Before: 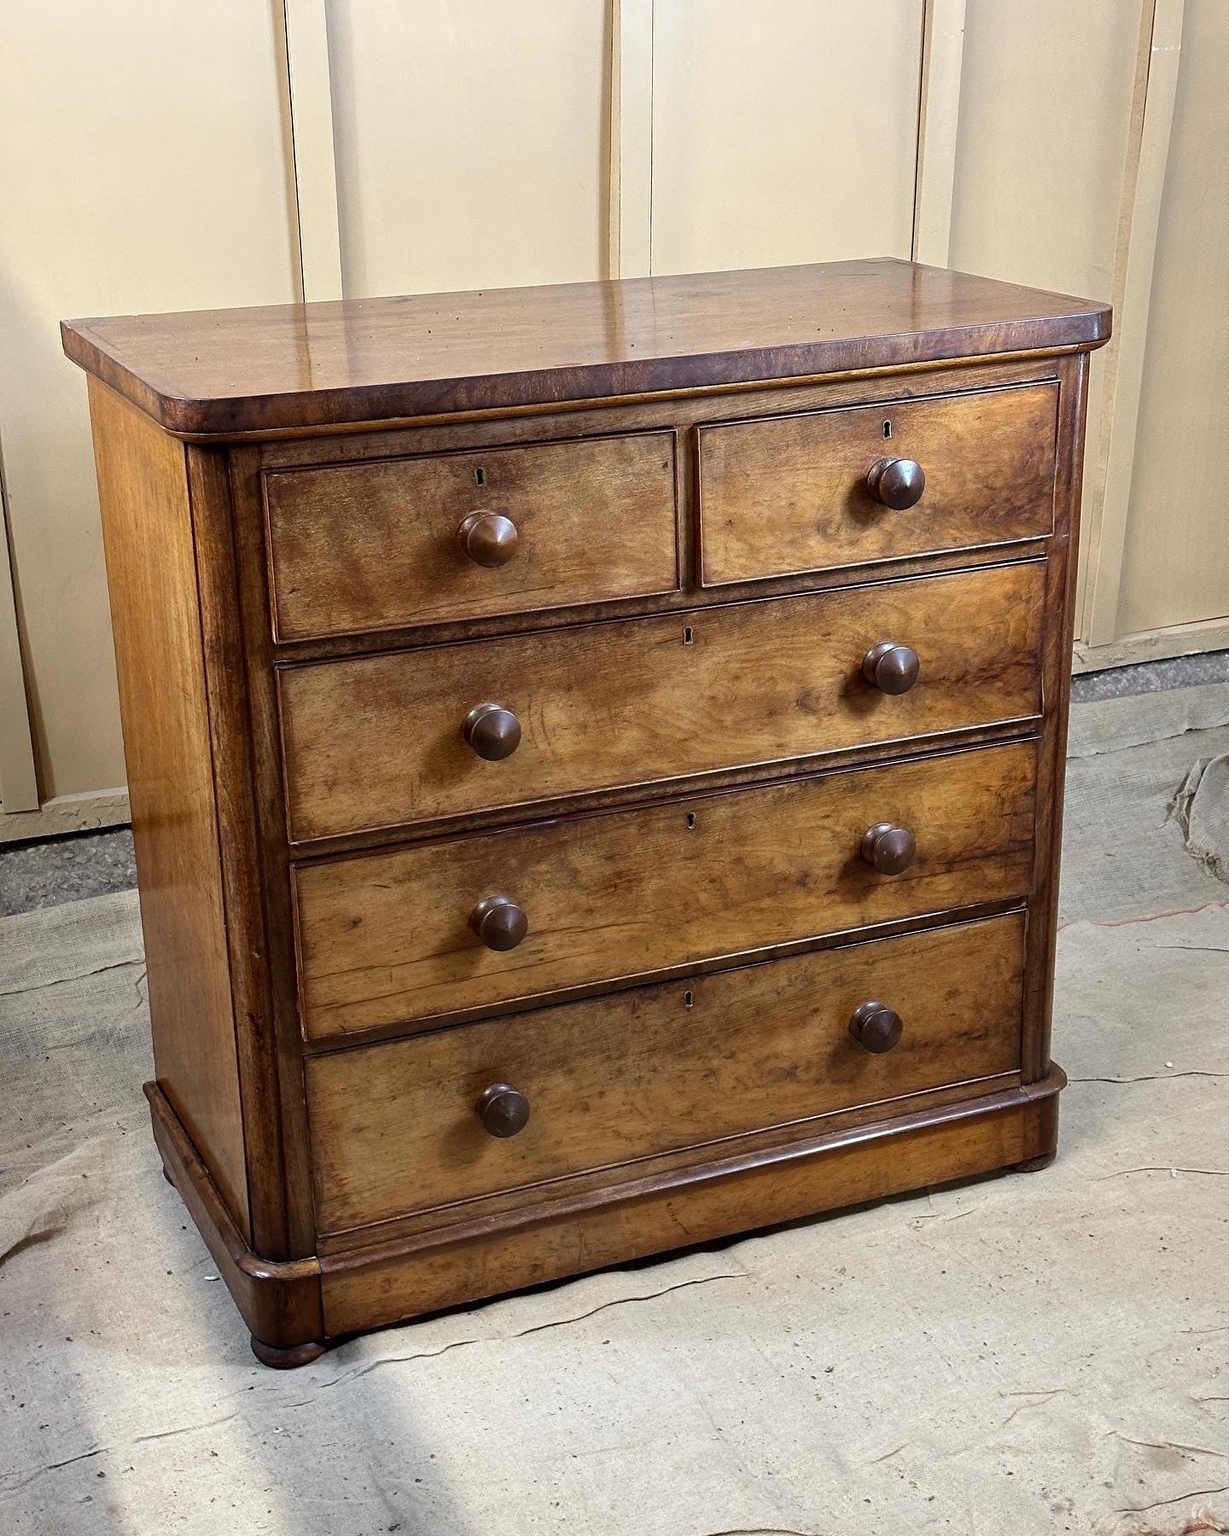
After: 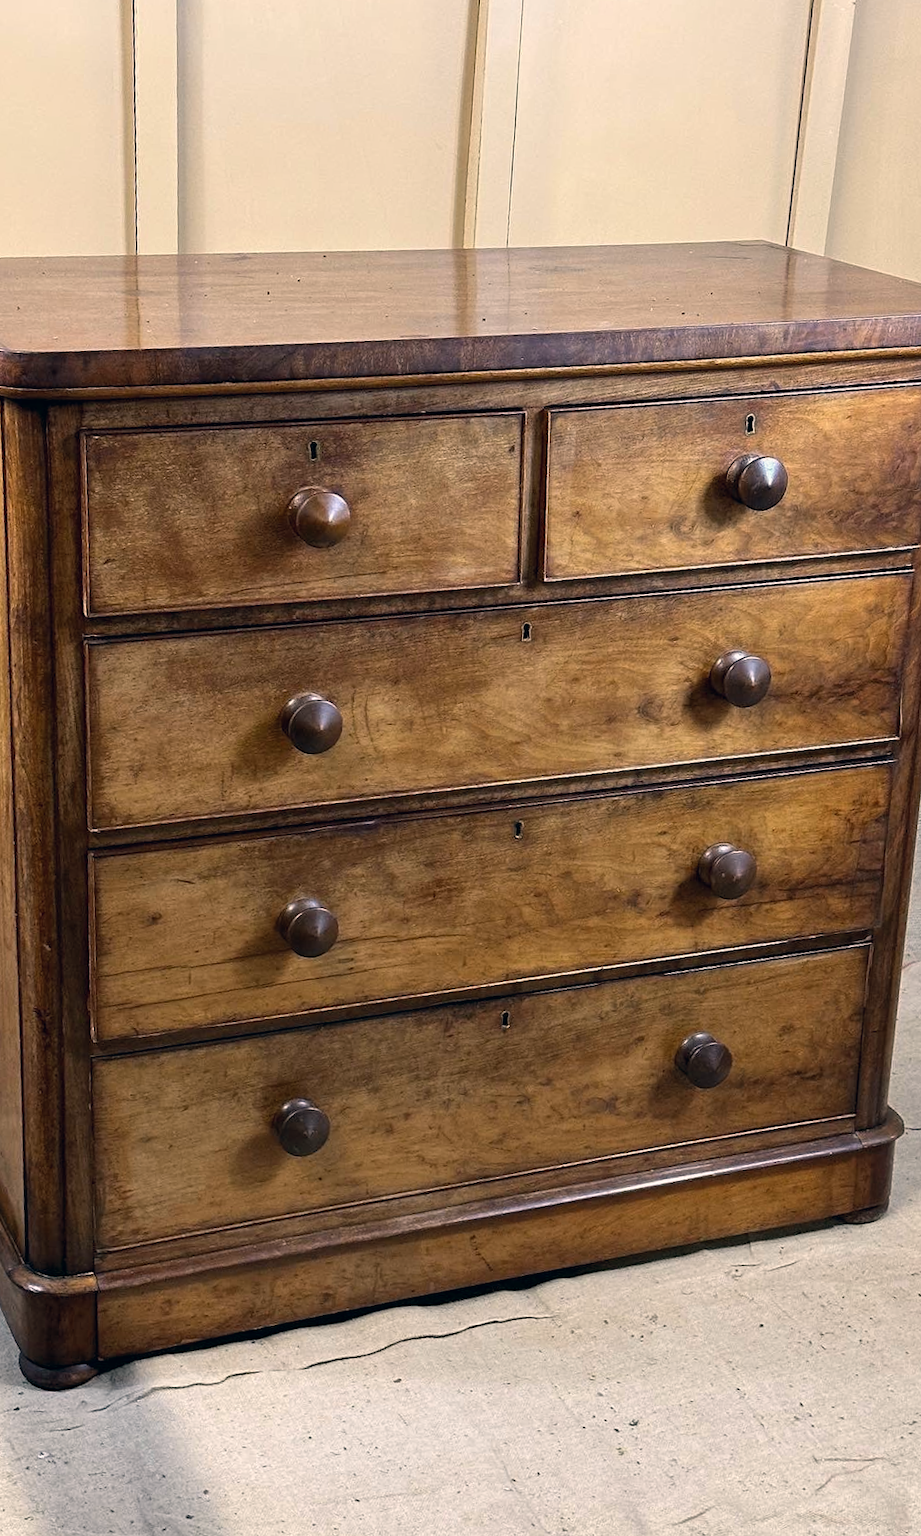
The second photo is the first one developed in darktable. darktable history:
crop and rotate: angle -3.13°, left 14.242%, top 0.021%, right 10.781%, bottom 0.015%
color correction: highlights a* 5.48, highlights b* 5.34, shadows a* -4.77, shadows b* -5.04
